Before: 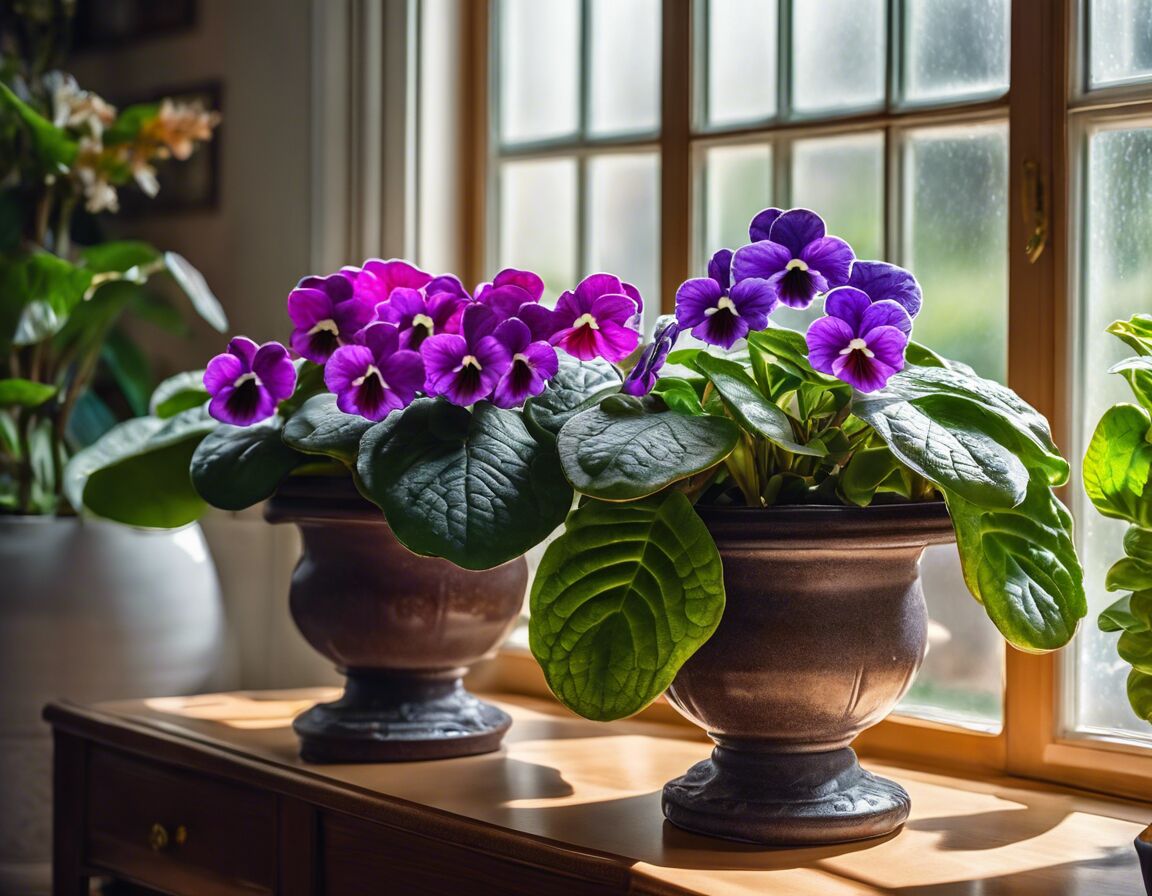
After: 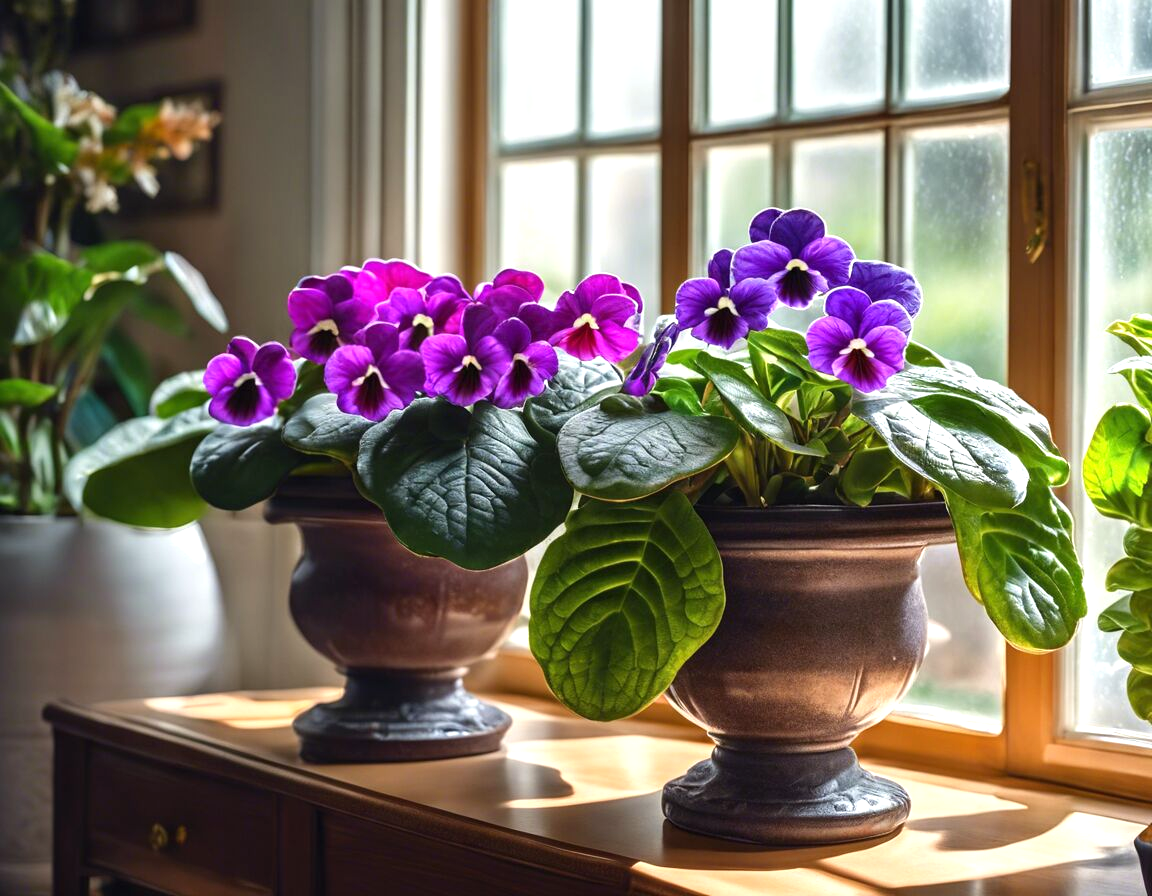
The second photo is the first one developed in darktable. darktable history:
white balance: emerald 1
exposure: black level correction 0, exposure 0.5 EV, compensate highlight preservation false
